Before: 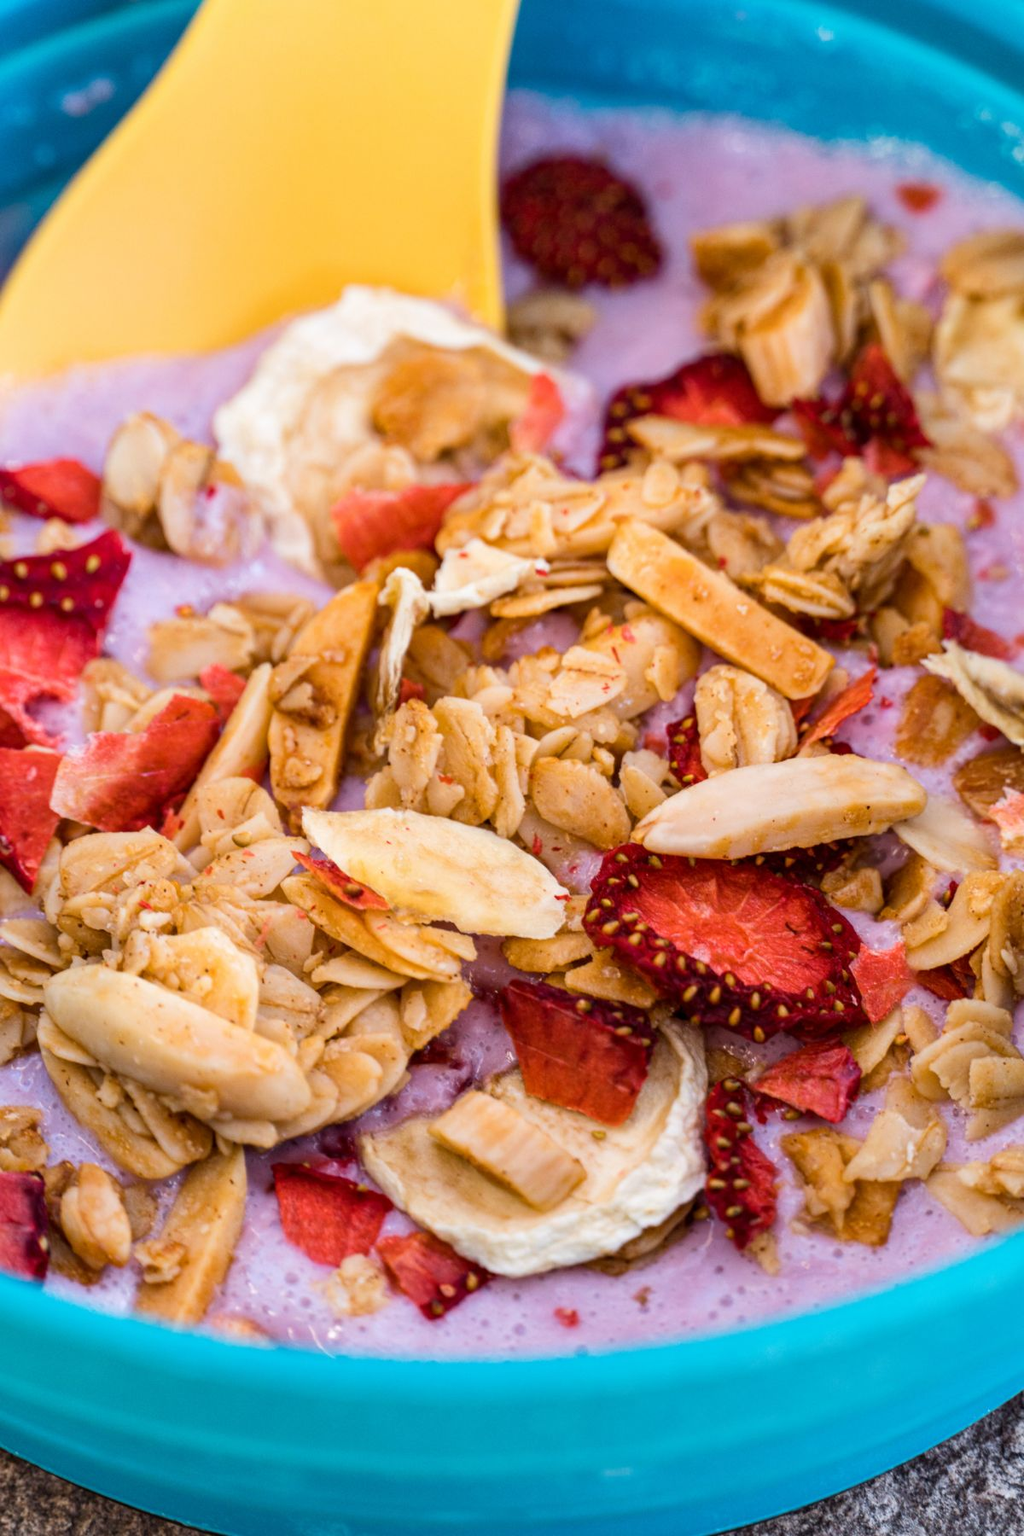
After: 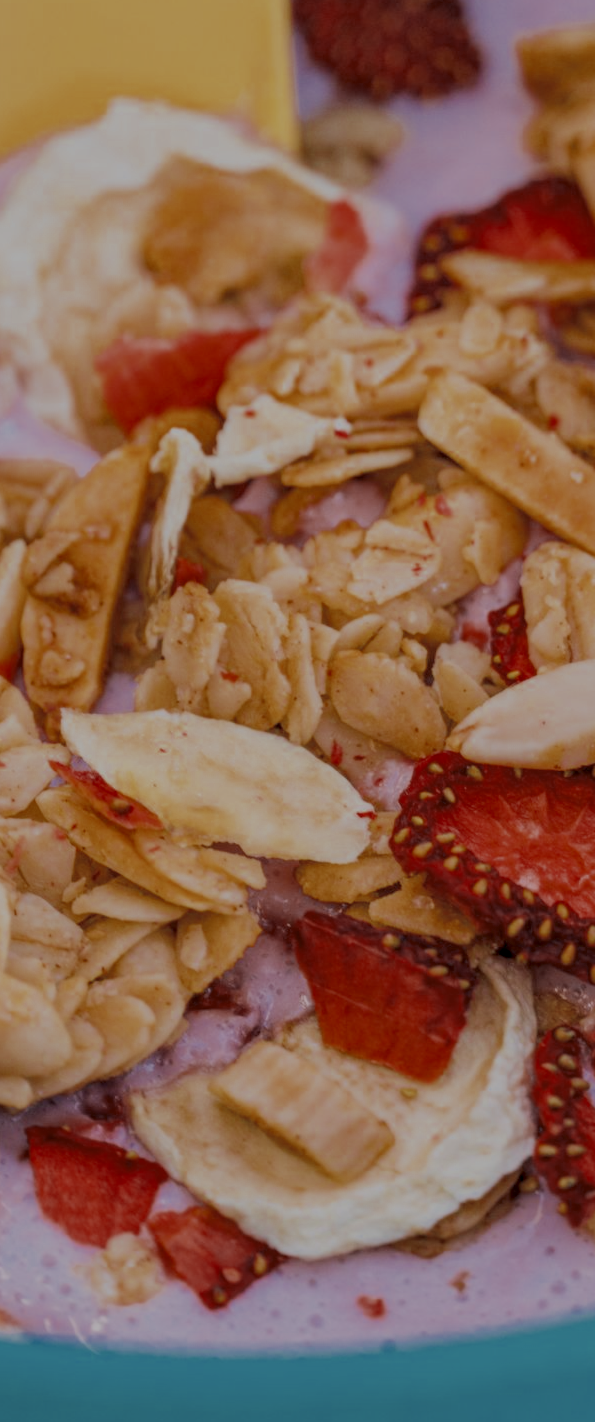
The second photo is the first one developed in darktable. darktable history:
crop and rotate: angle 0.018°, left 24.417%, top 13.162%, right 25.924%, bottom 7.795%
filmic rgb: black relative exposure -13.88 EV, white relative exposure 7.96 EV, threshold 3 EV, hardness 3.73, latitude 49.13%, contrast 0.505, color science v6 (2022), enable highlight reconstruction true
exposure: exposure -0.041 EV, compensate highlight preservation false
local contrast: on, module defaults
color zones: curves: ch0 [(0, 0.5) (0.125, 0.4) (0.25, 0.5) (0.375, 0.4) (0.5, 0.4) (0.625, 0.35) (0.75, 0.35) (0.875, 0.5)]; ch1 [(0, 0.35) (0.125, 0.45) (0.25, 0.35) (0.375, 0.35) (0.5, 0.35) (0.625, 0.35) (0.75, 0.45) (0.875, 0.35)]; ch2 [(0, 0.6) (0.125, 0.5) (0.25, 0.5) (0.375, 0.6) (0.5, 0.6) (0.625, 0.5) (0.75, 0.5) (0.875, 0.5)]
